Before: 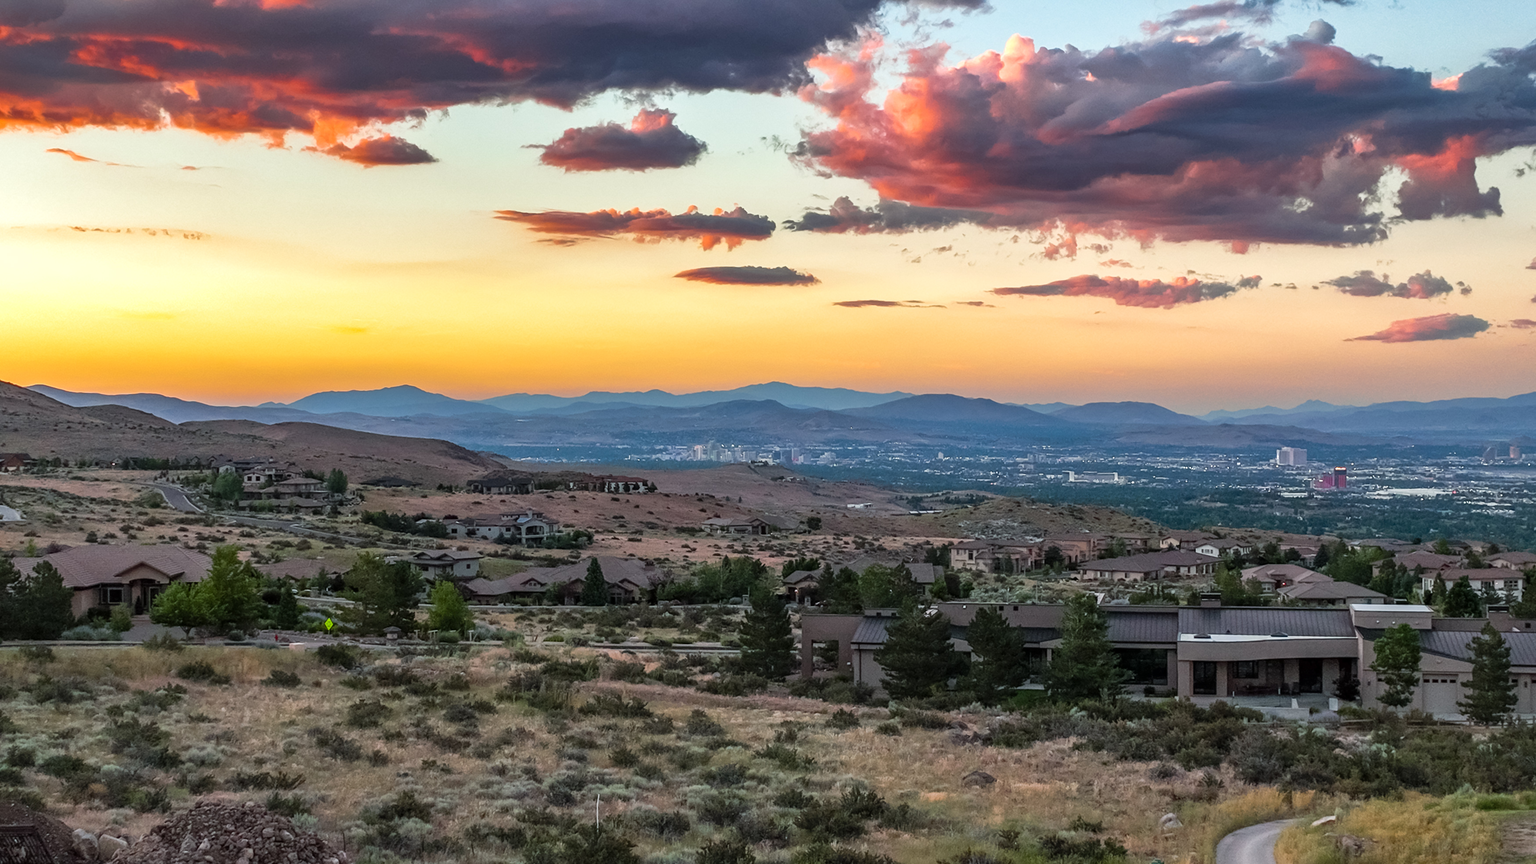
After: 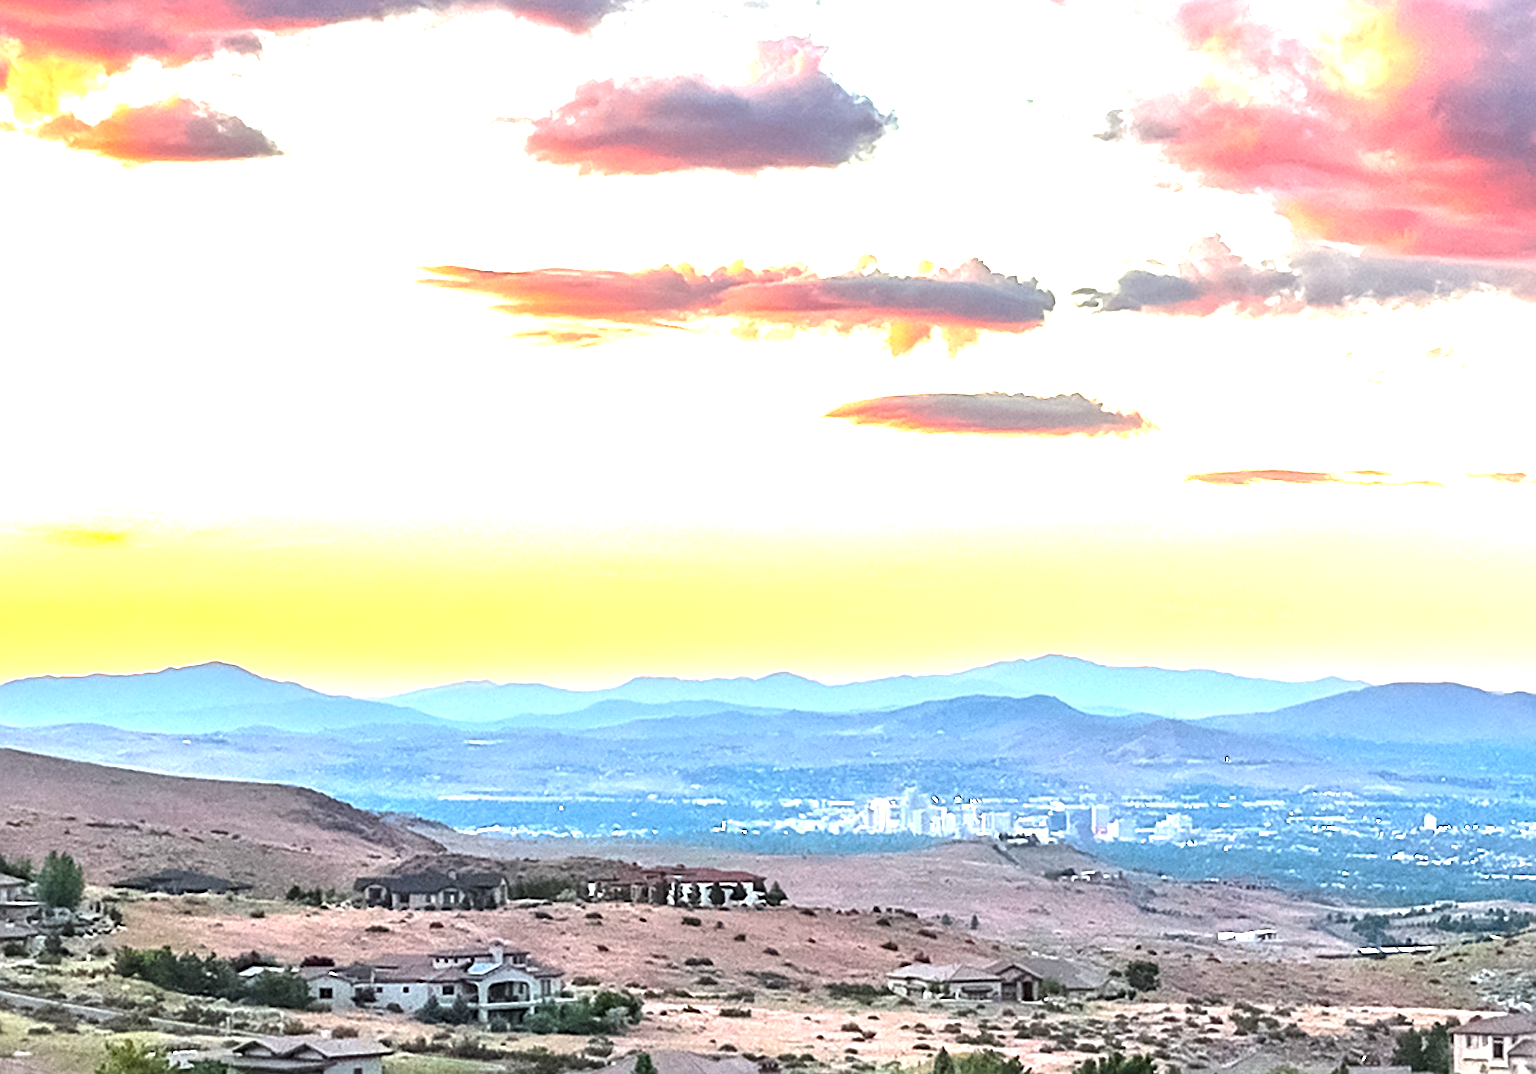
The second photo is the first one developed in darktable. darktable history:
exposure: black level correction 0, exposure 1.975 EV, compensate exposure bias true, compensate highlight preservation false
crop: left 20.248%, top 10.86%, right 35.675%, bottom 34.321%
sharpen: on, module defaults
